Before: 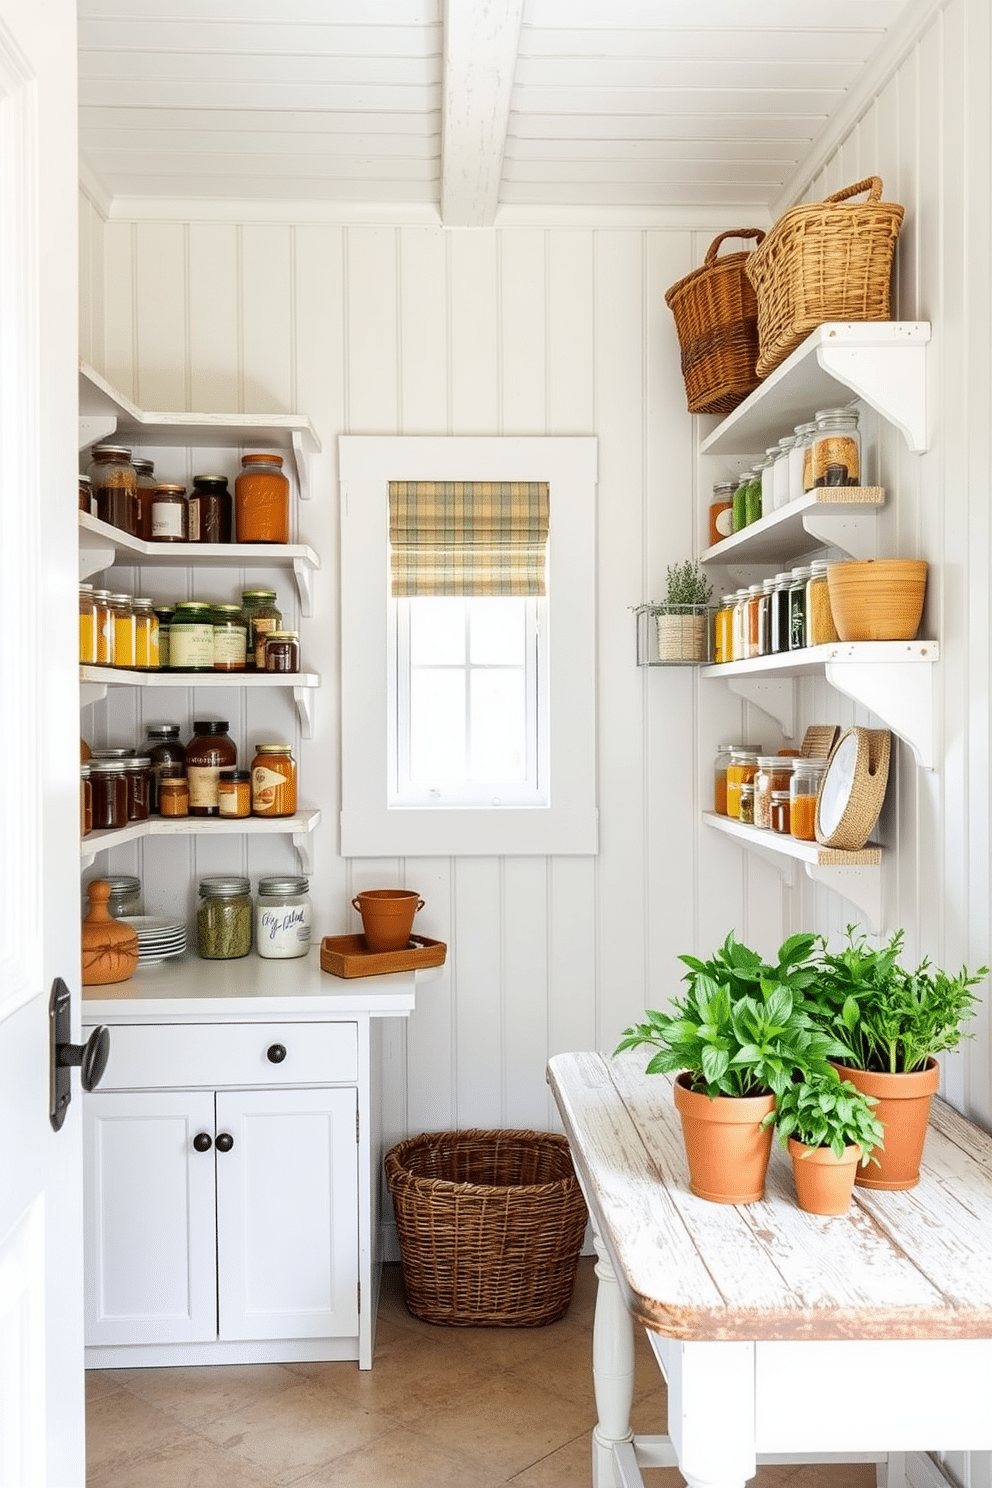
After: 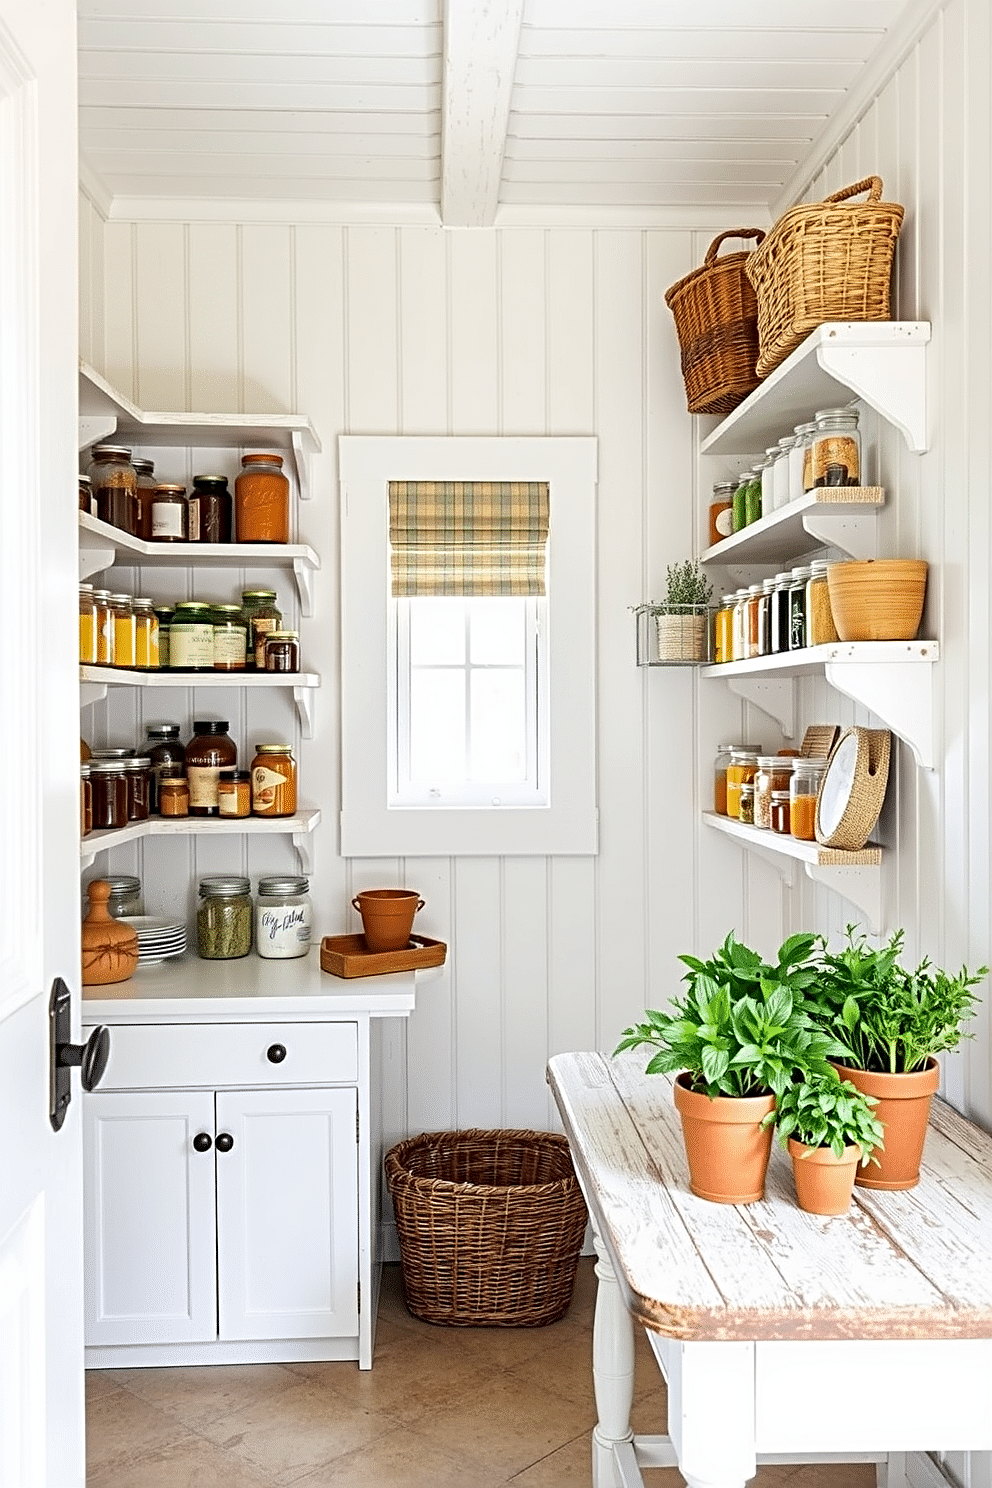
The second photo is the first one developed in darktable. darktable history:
sharpen: radius 3.95
